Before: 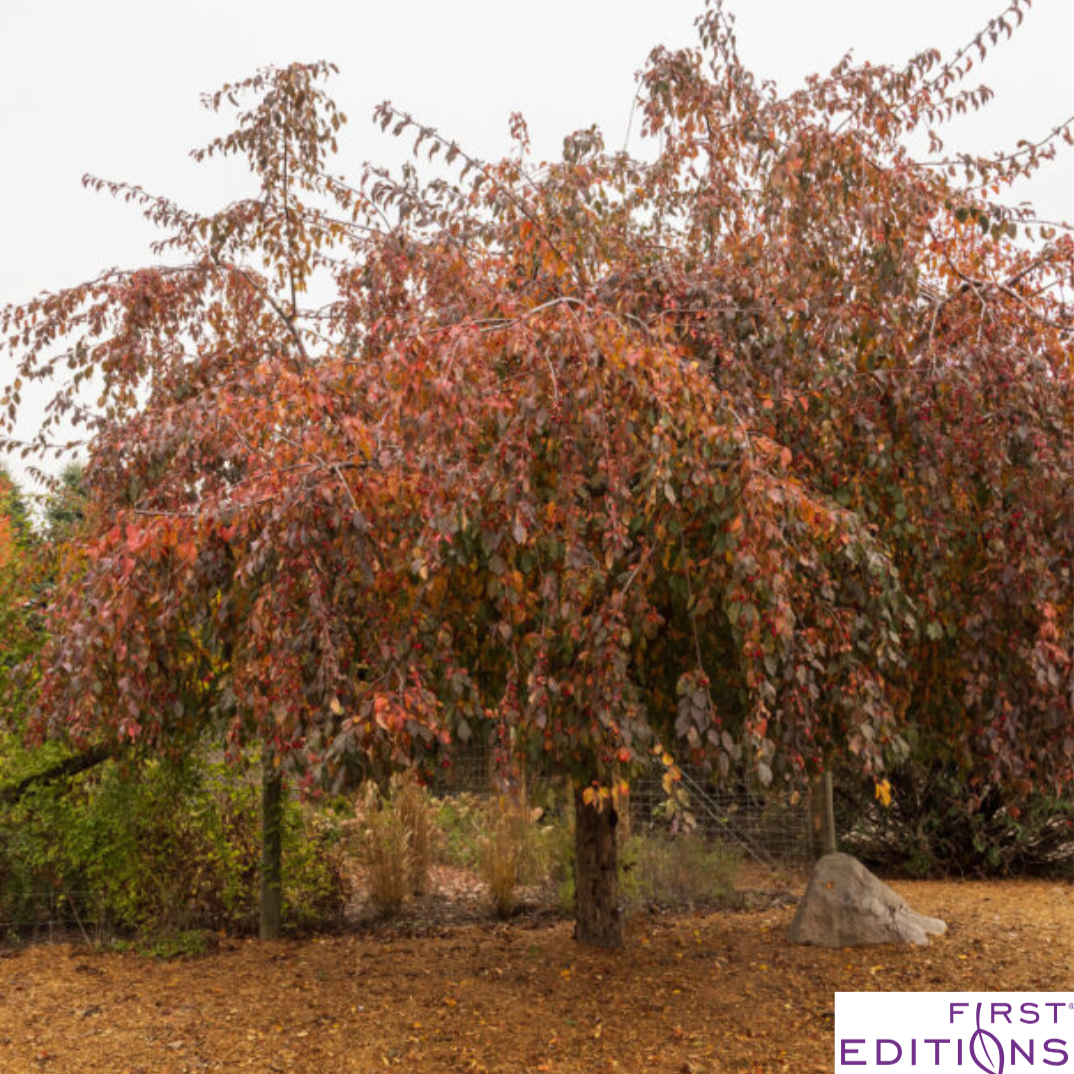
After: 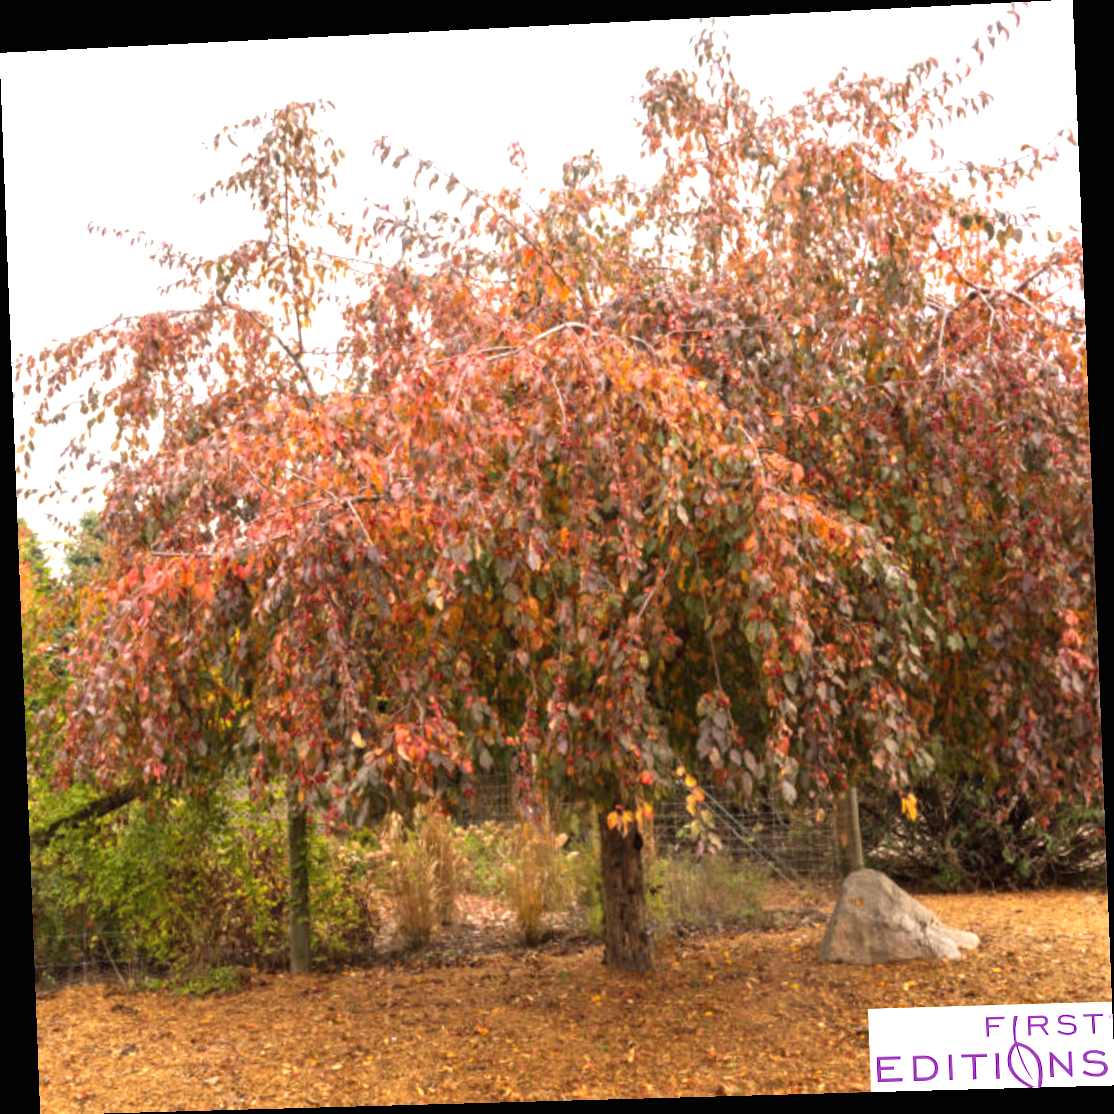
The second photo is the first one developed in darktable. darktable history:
exposure: black level correction 0, exposure 1 EV, compensate exposure bias true, compensate highlight preservation false
rotate and perspective: rotation -2.22°, lens shift (horizontal) -0.022, automatic cropping off
